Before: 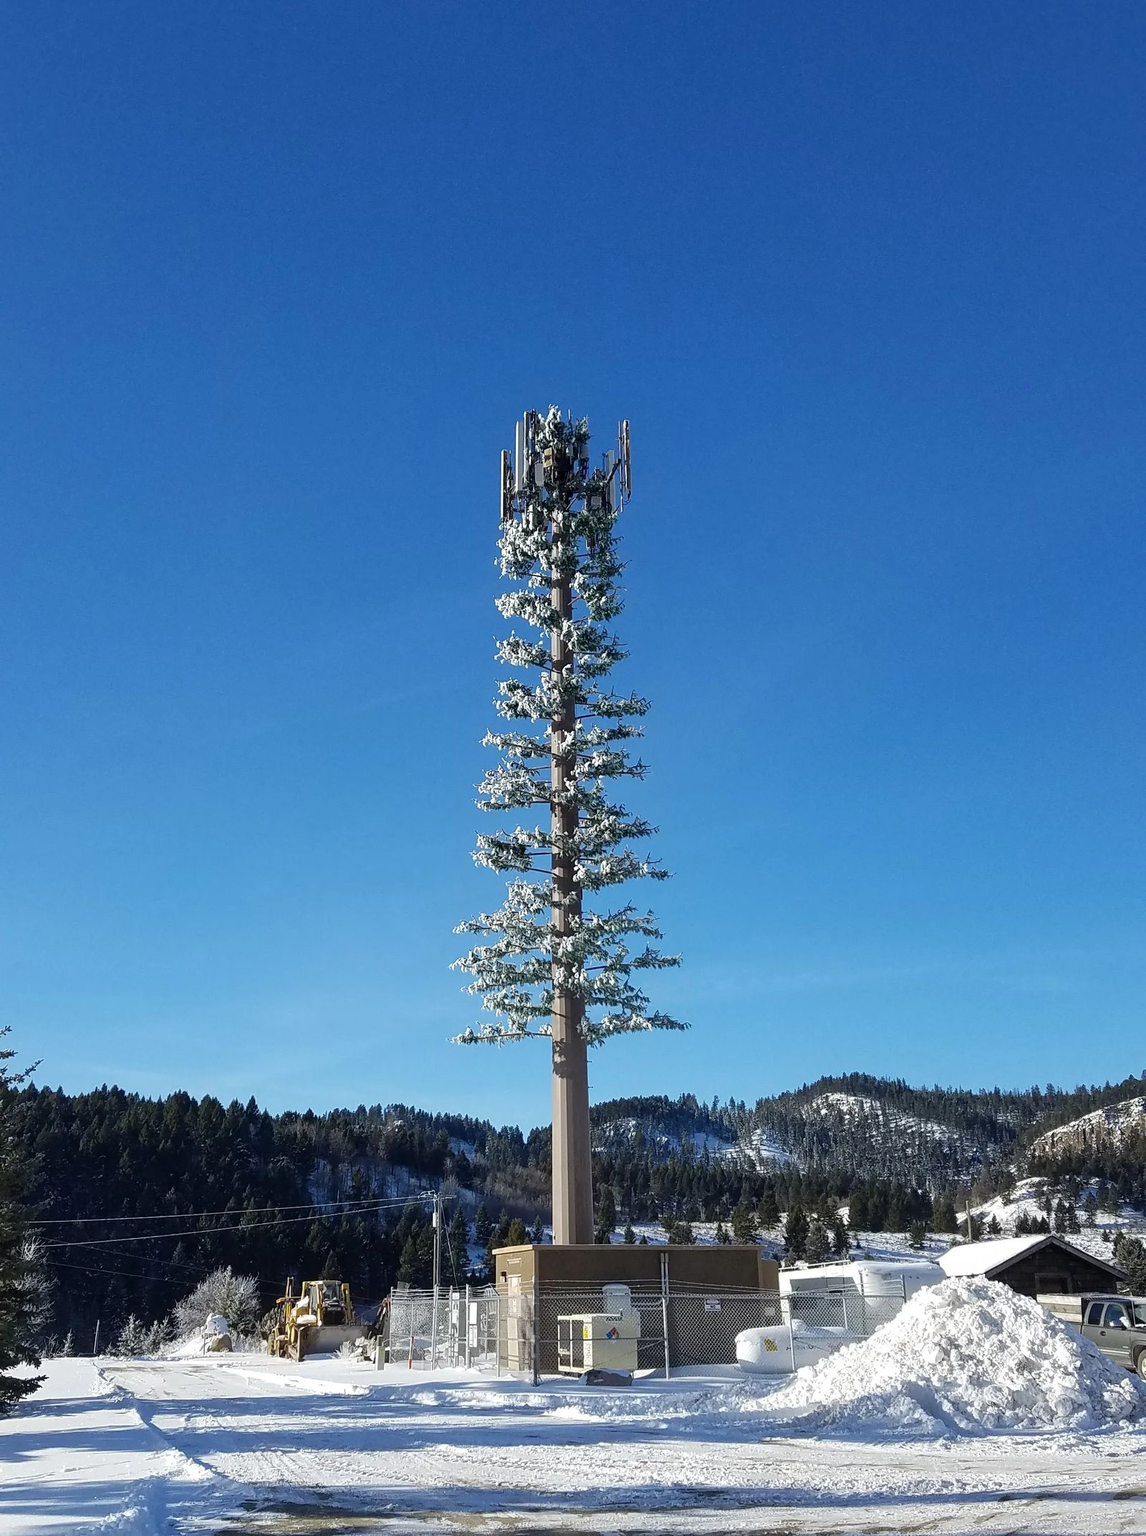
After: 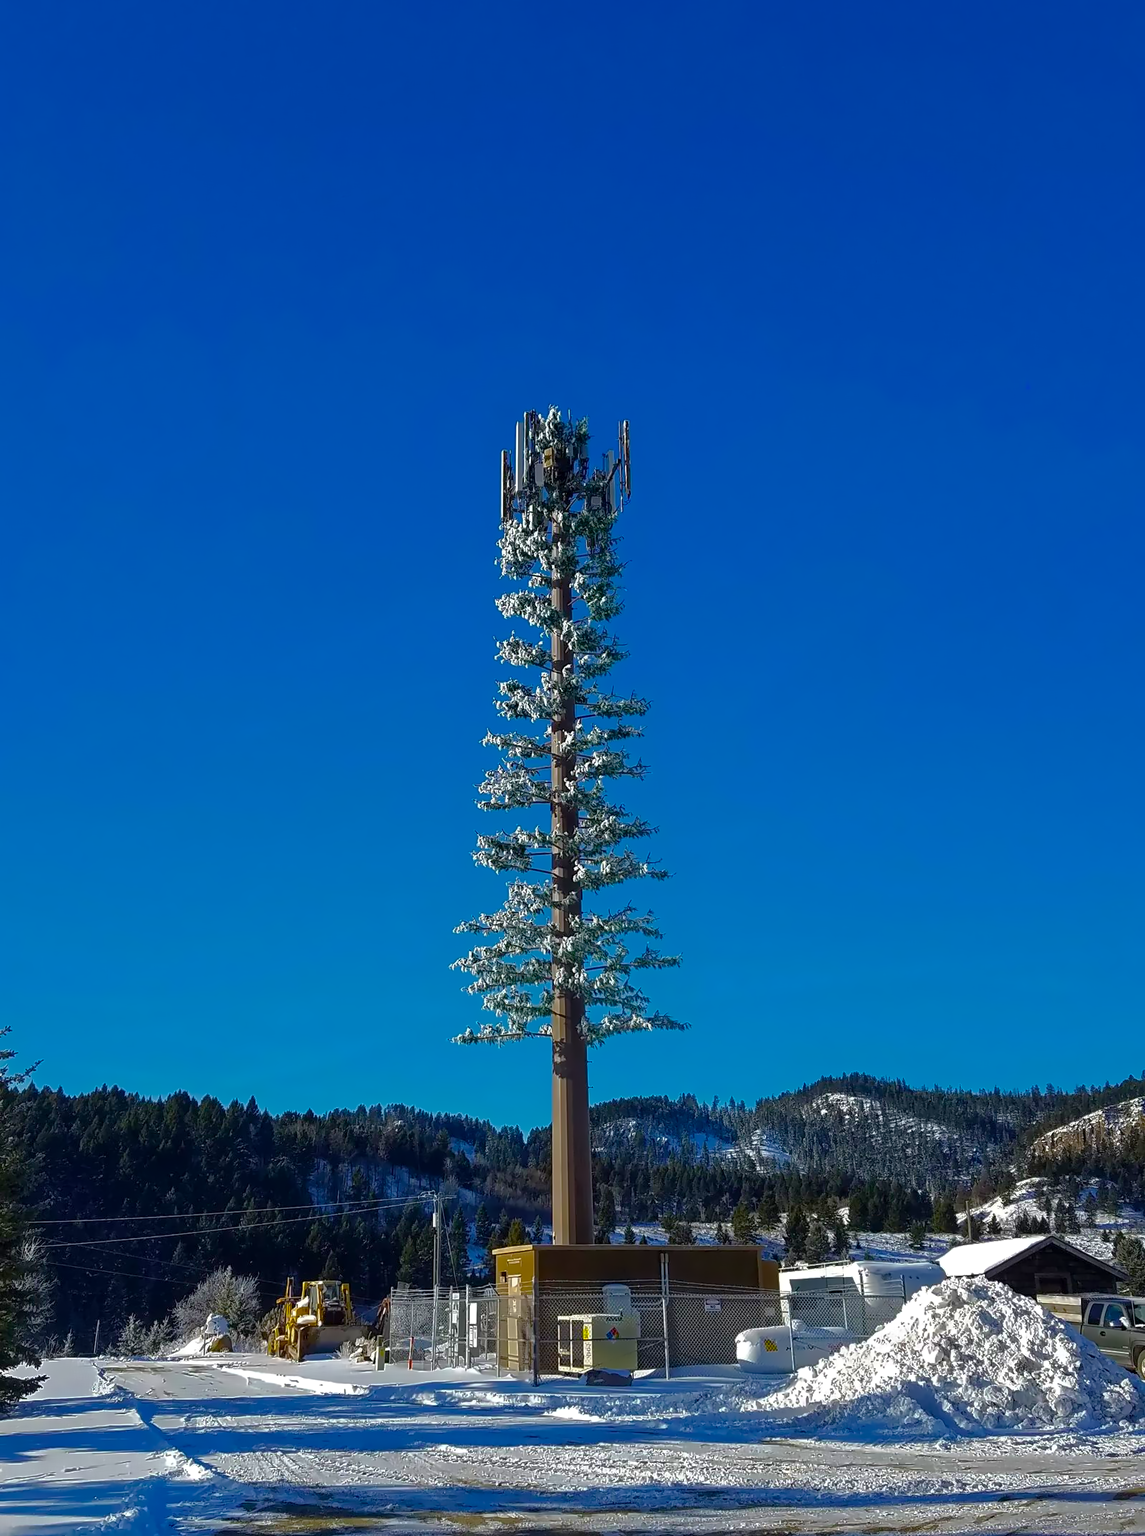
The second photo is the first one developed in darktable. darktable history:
base curve: curves: ch0 [(0, 0) (0.841, 0.609) (1, 1)]
tone equalizer: -8 EV 0.06 EV, smoothing diameter 25%, edges refinement/feathering 10, preserve details guided filter
color balance: input saturation 134.34%, contrast -10.04%, contrast fulcrum 19.67%, output saturation 133.51%
exposure: black level correction 0.009, exposure 0.119 EV
haze removal: strength 0.53, distance 0.925
denoise (profiled): patch size 2, search radius 4, preserve shadows 1.02, bias correction -0.395, scattering 0.3, a [0, 0, 0], mode non-local means
